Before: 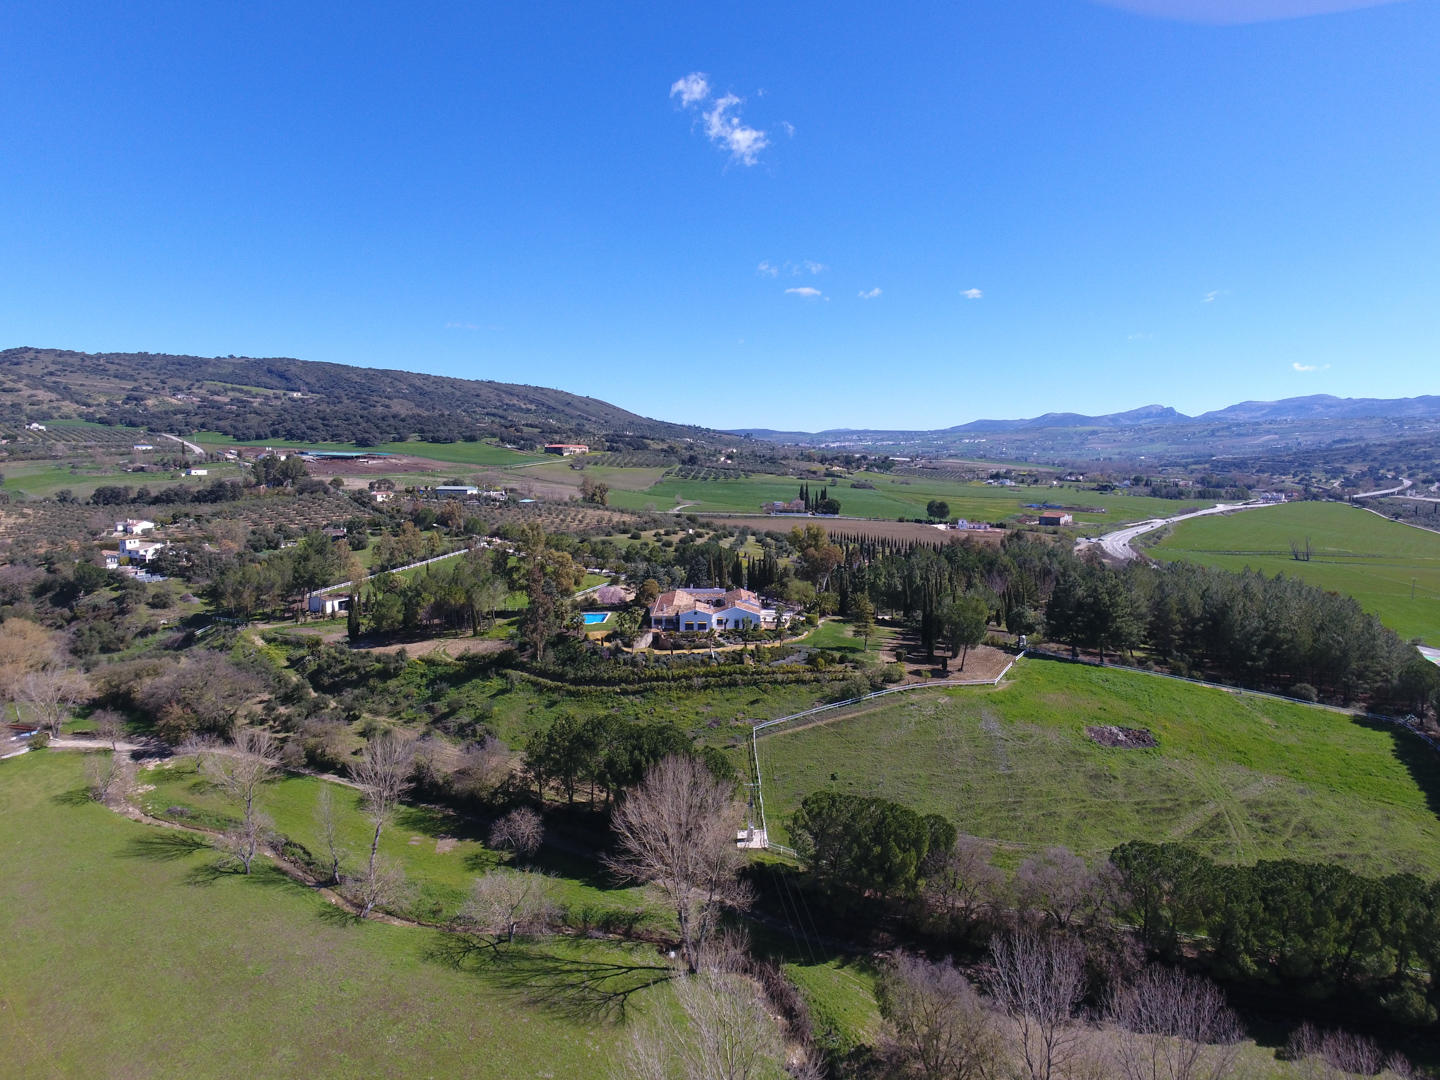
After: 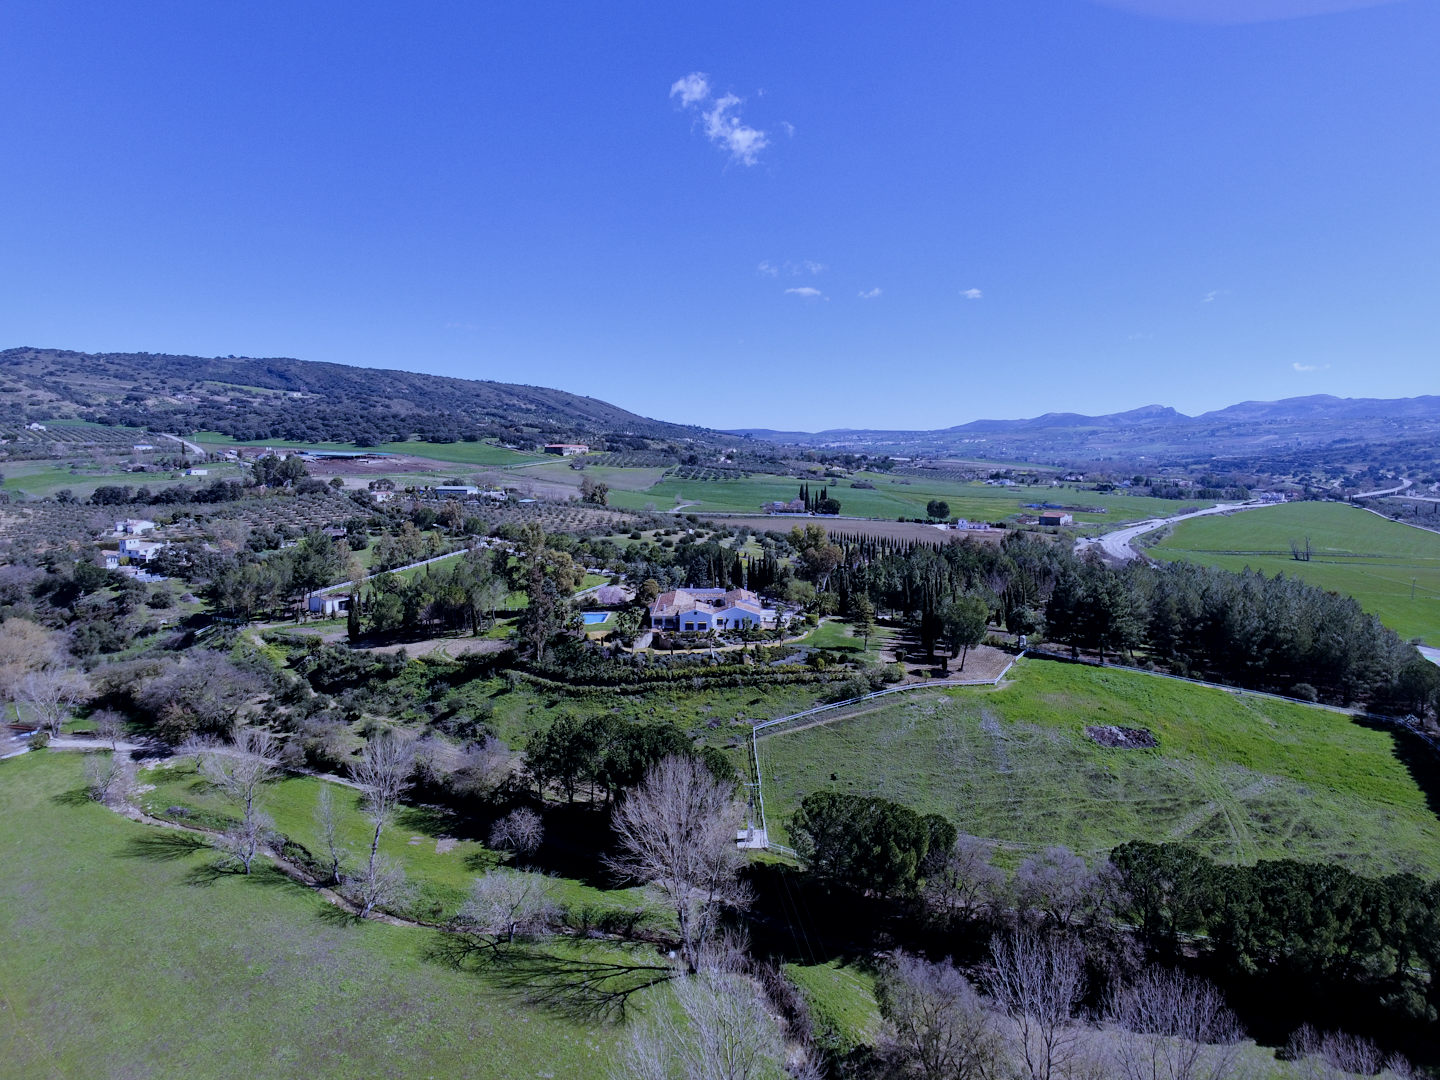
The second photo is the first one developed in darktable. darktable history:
filmic rgb: black relative exposure -6.68 EV, white relative exposure 4.56 EV, hardness 3.25
white balance: red 0.871, blue 1.249
local contrast: mode bilateral grid, contrast 20, coarseness 50, detail 141%, midtone range 0.2
